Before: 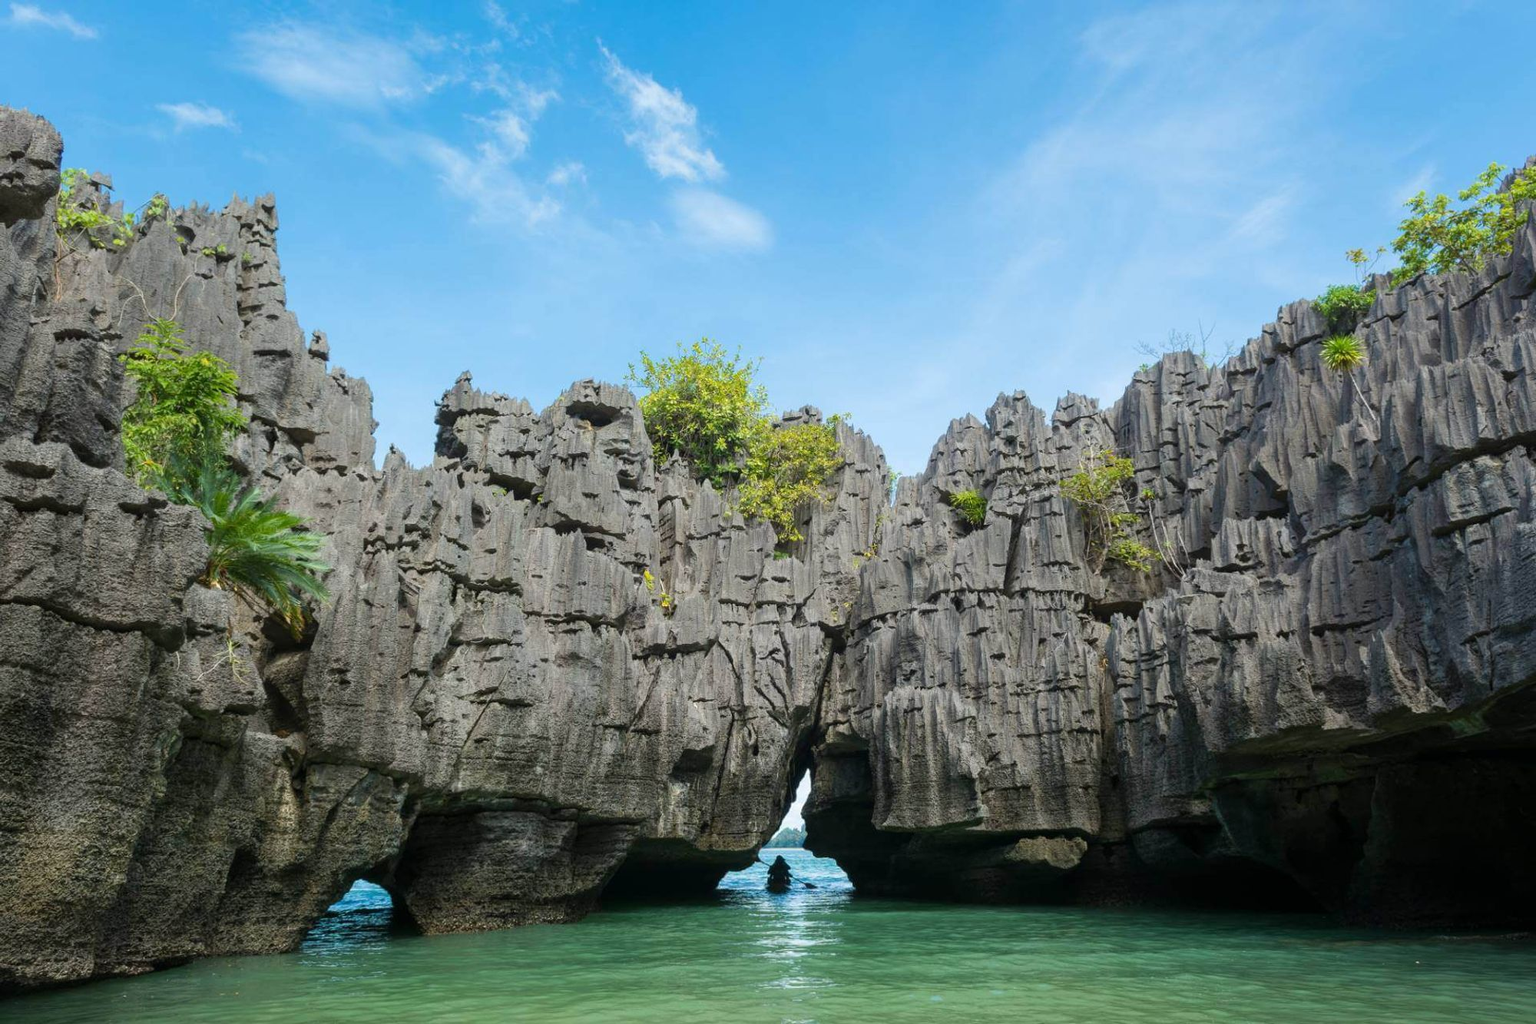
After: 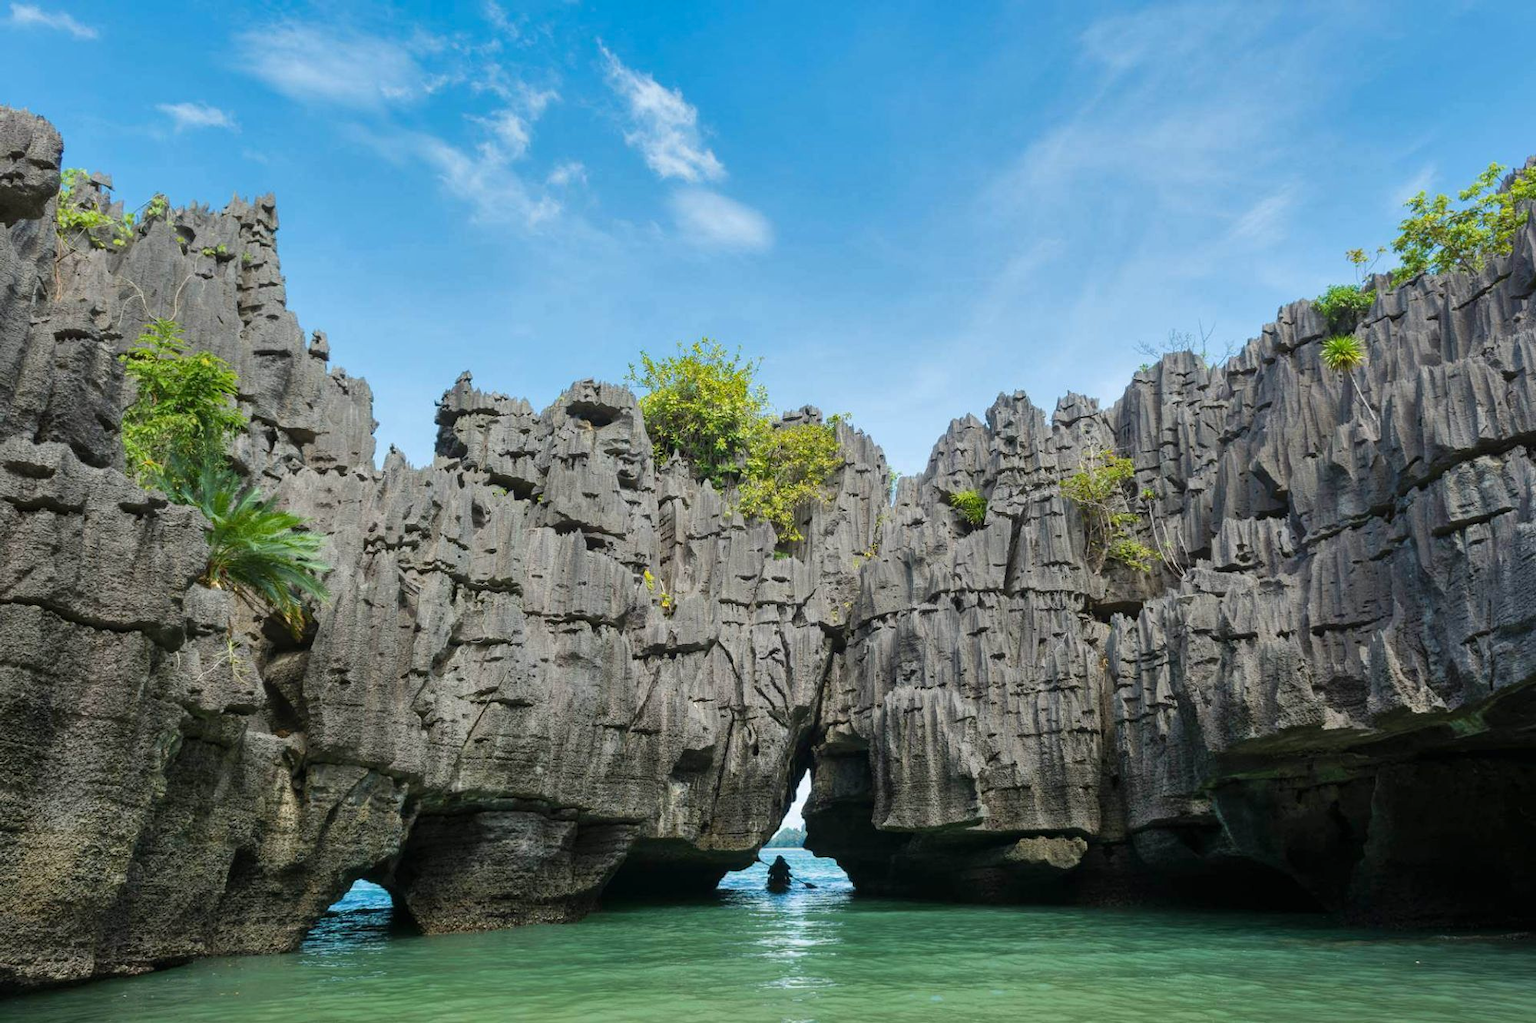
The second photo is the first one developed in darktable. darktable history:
shadows and highlights: shadows 39.53, highlights -52.02, low approximation 0.01, soften with gaussian
tone equalizer: edges refinement/feathering 500, mask exposure compensation -1.57 EV, preserve details no
